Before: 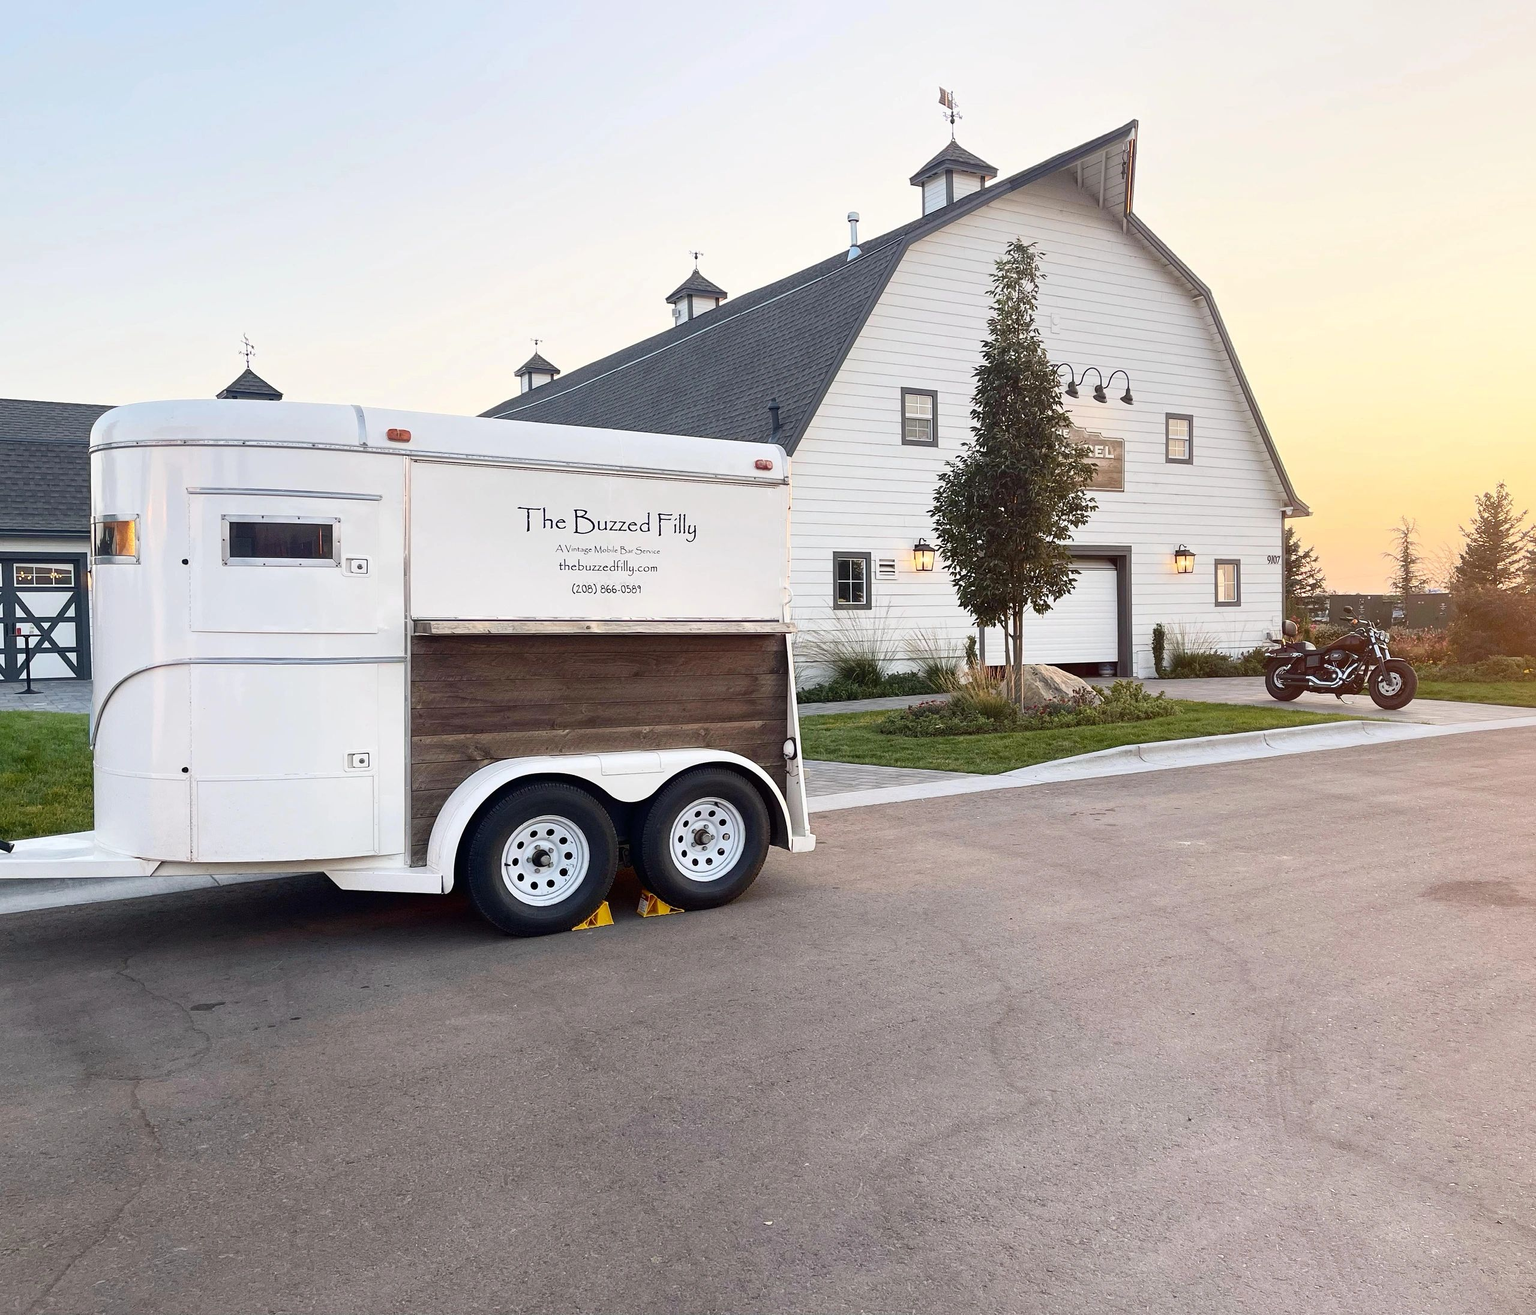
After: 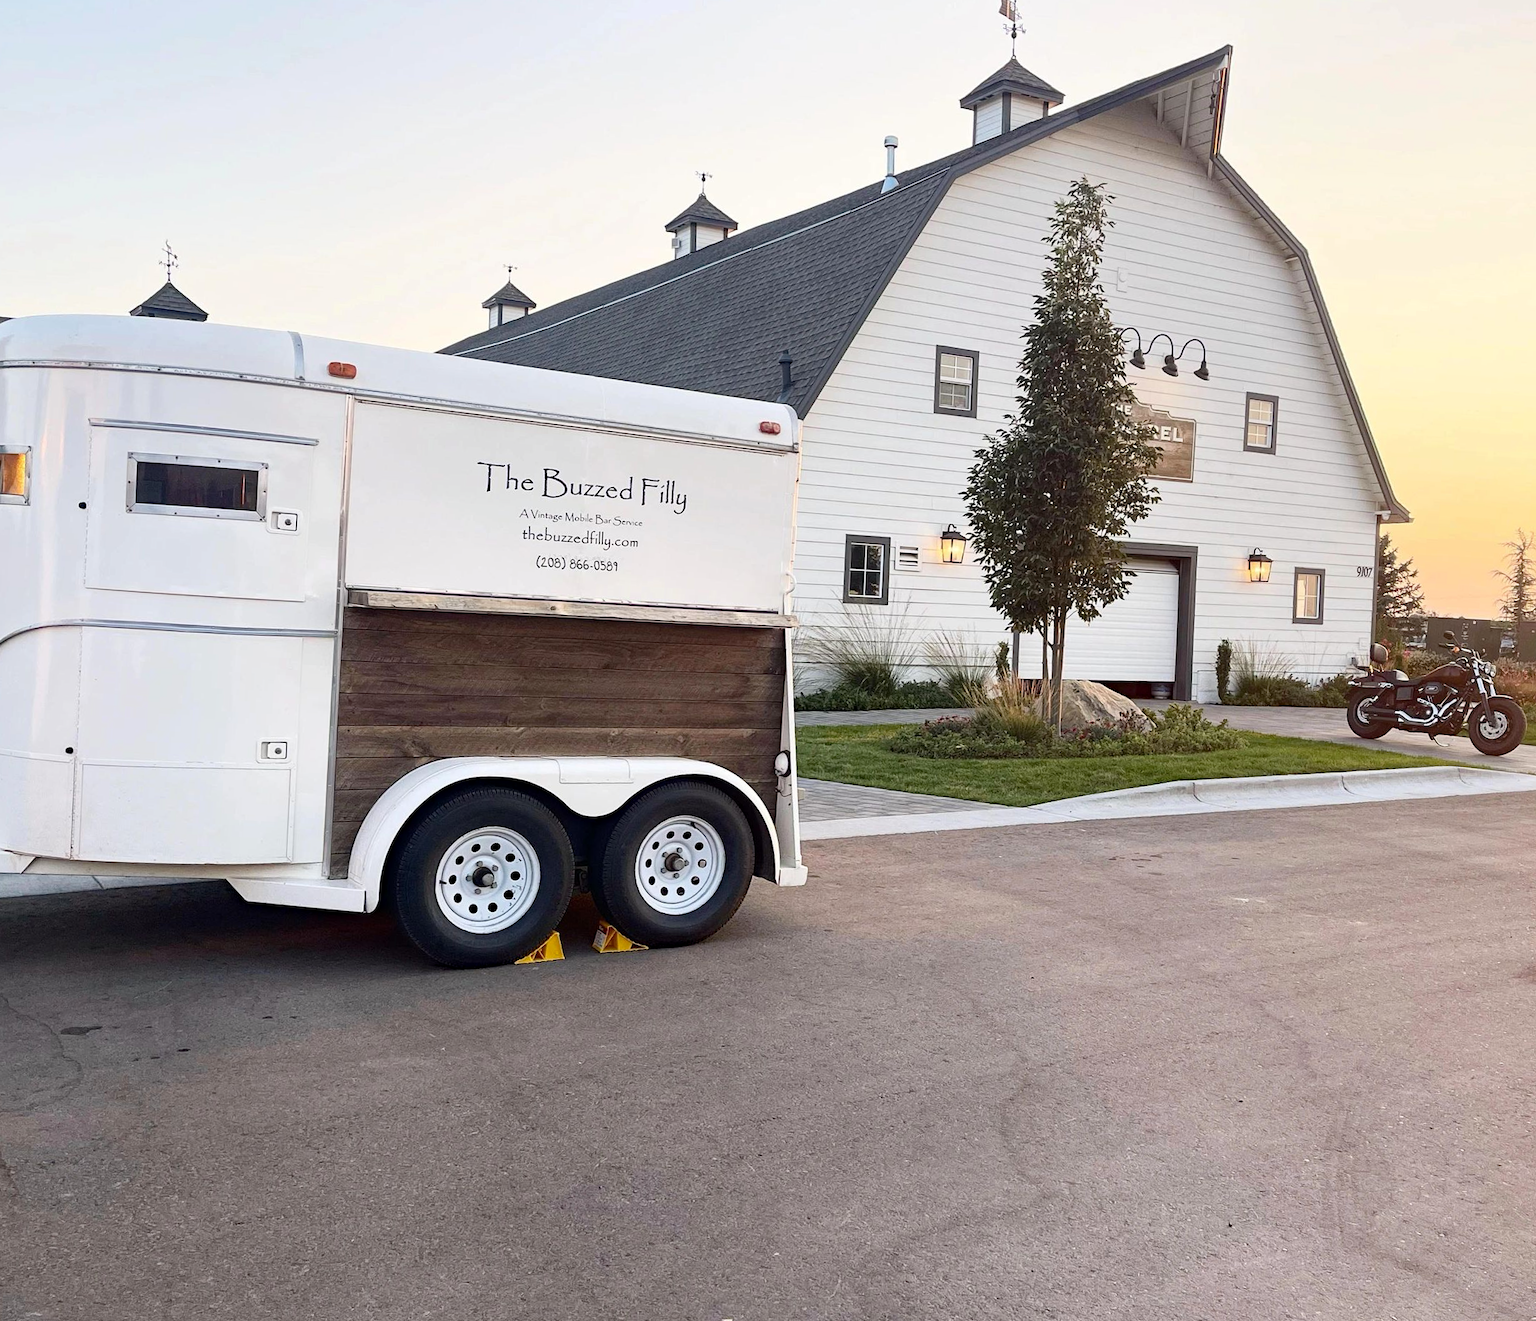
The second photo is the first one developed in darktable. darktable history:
crop and rotate: angle -3.07°, left 5.321%, top 5.201%, right 4.679%, bottom 4.305%
haze removal: compatibility mode true, adaptive false
